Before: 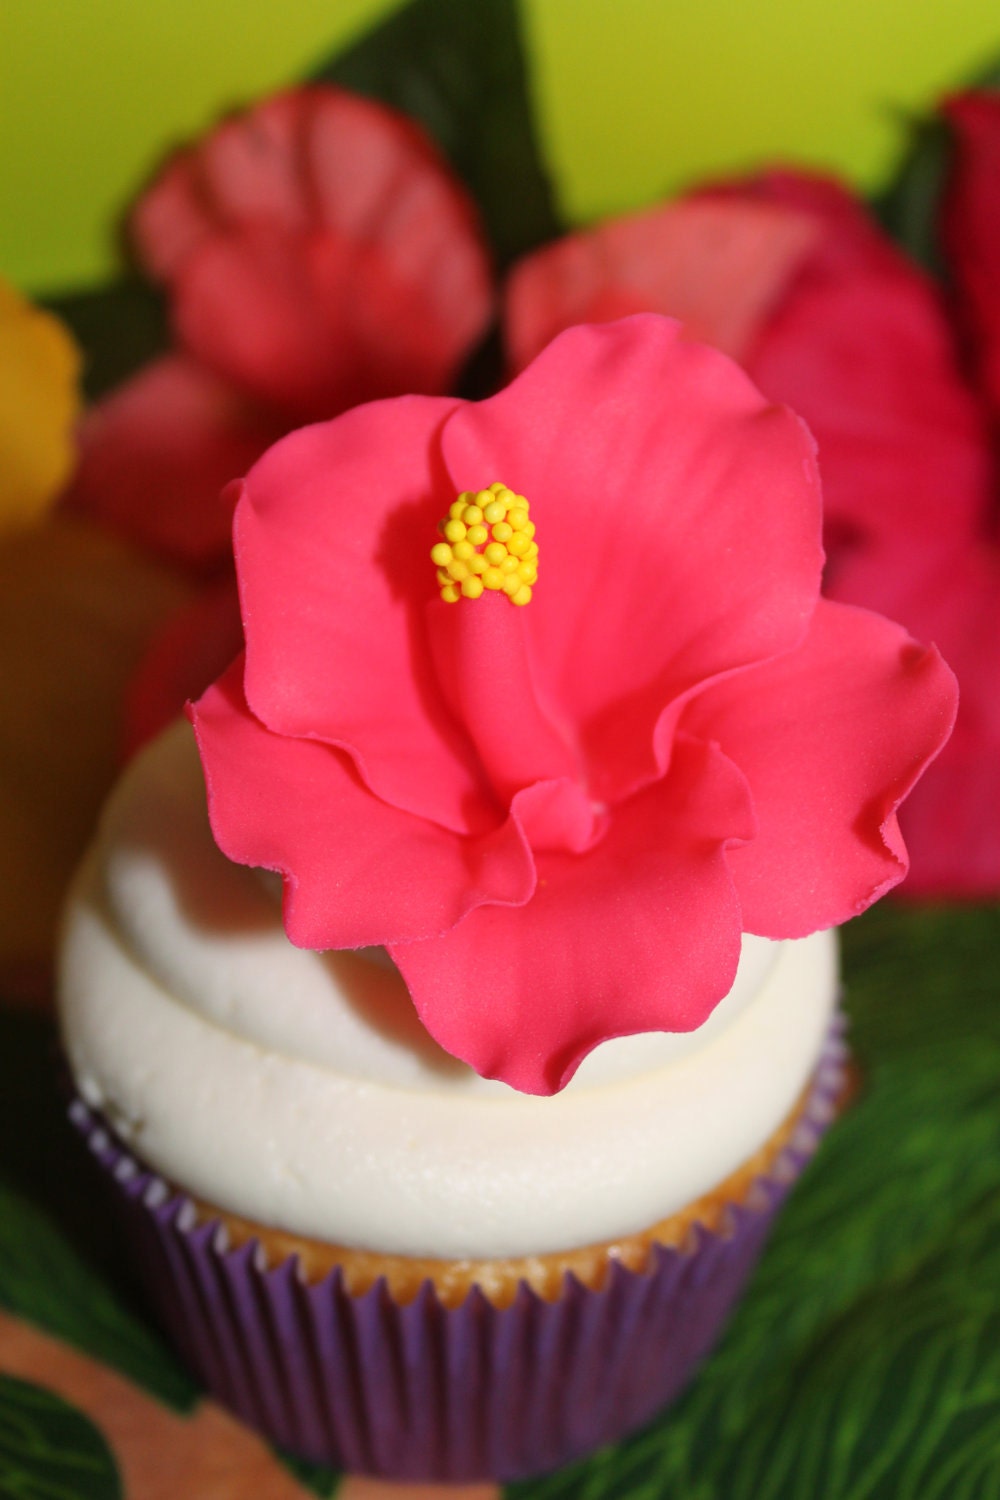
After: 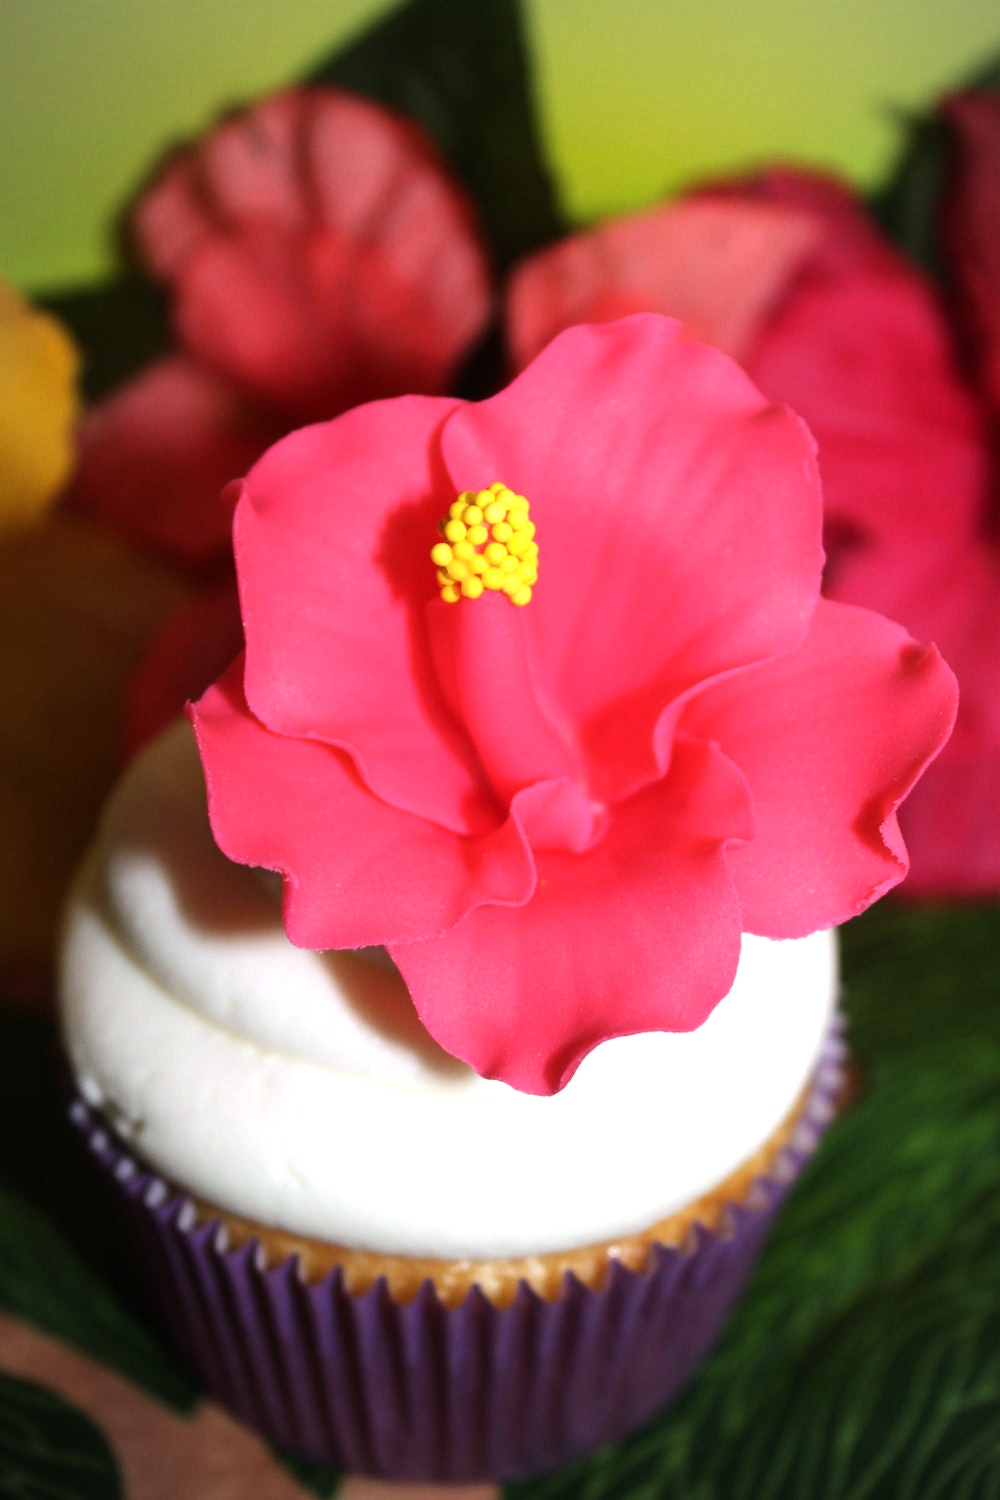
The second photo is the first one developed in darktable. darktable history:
tone equalizer: -8 EV -0.75 EV, -7 EV -0.7 EV, -6 EV -0.6 EV, -5 EV -0.4 EV, -3 EV 0.4 EV, -2 EV 0.6 EV, -1 EV 0.7 EV, +0 EV 0.75 EV, edges refinement/feathering 500, mask exposure compensation -1.57 EV, preserve details no
vignetting: on, module defaults
haze removal: strength -0.05
white balance: red 0.967, blue 1.049
